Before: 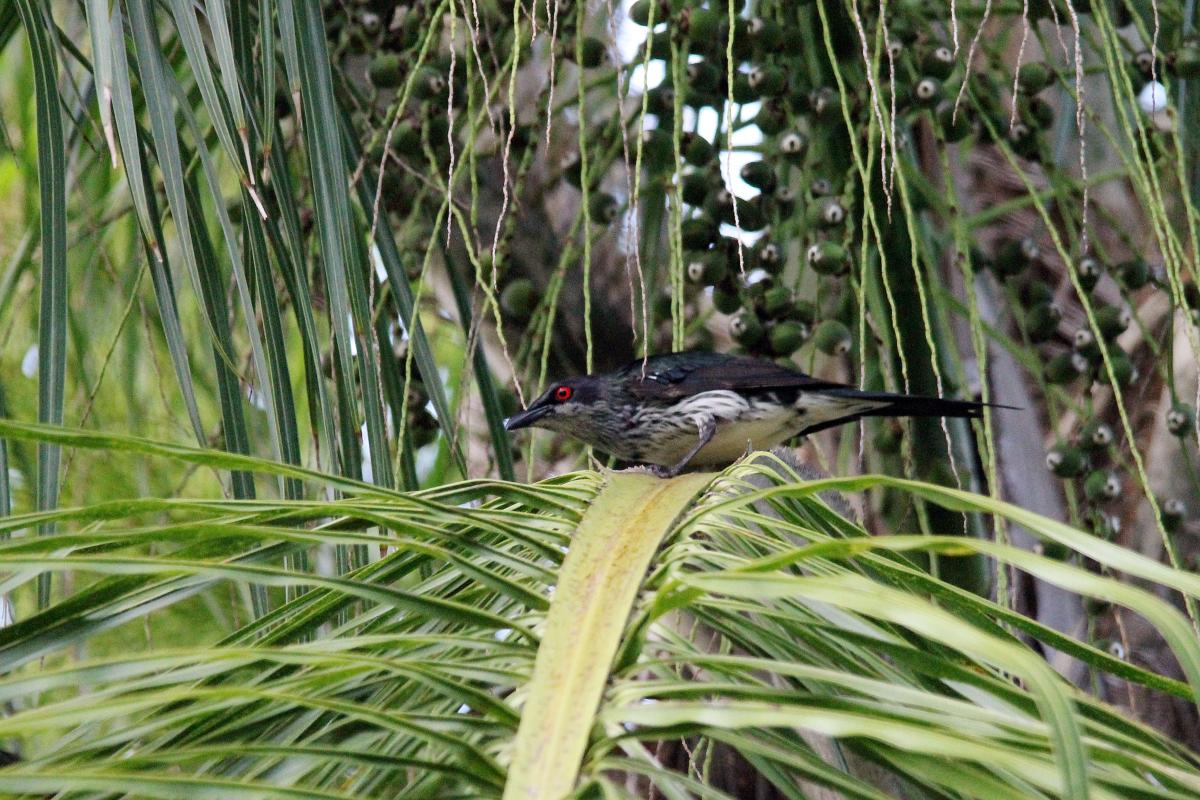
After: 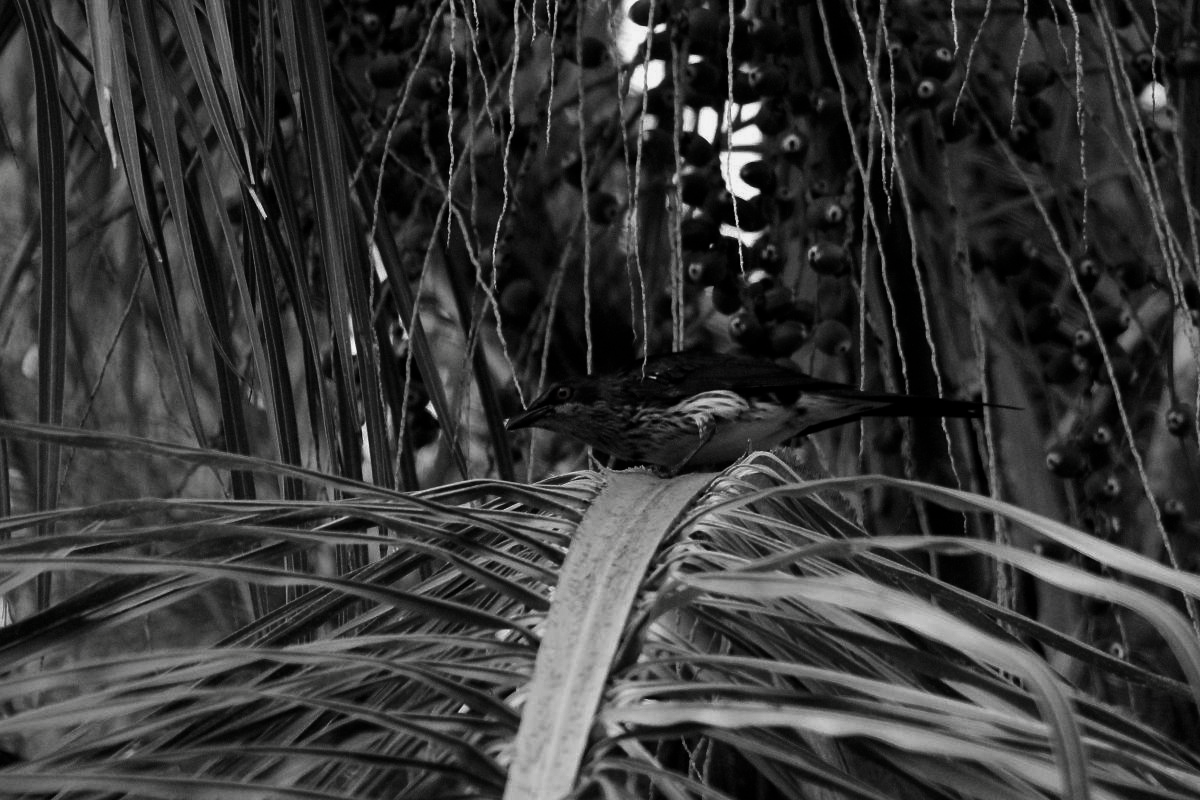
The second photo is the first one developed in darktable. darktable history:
contrast brightness saturation: contrast -0.039, brightness -0.601, saturation -0.985
